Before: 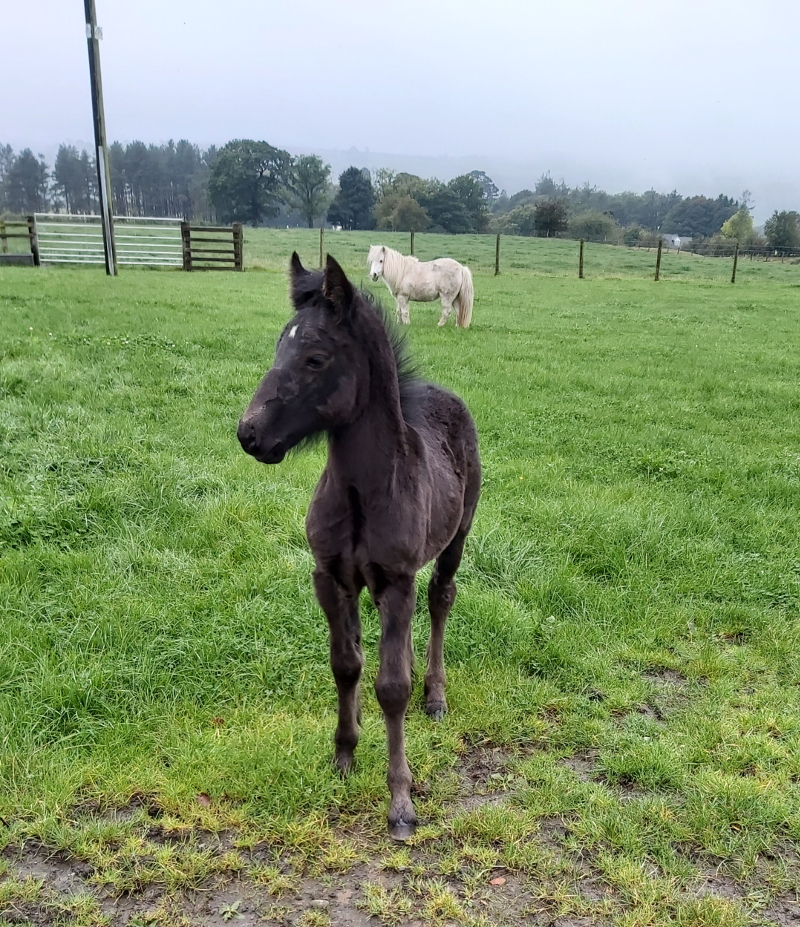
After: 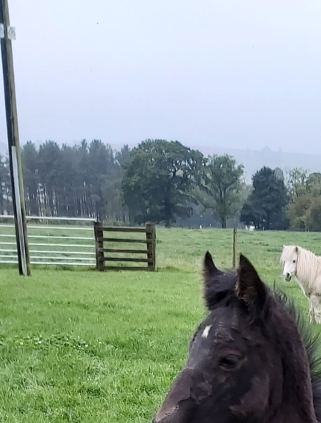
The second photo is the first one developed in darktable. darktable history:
crop and rotate: left 10.953%, top 0.086%, right 48.855%, bottom 54.216%
